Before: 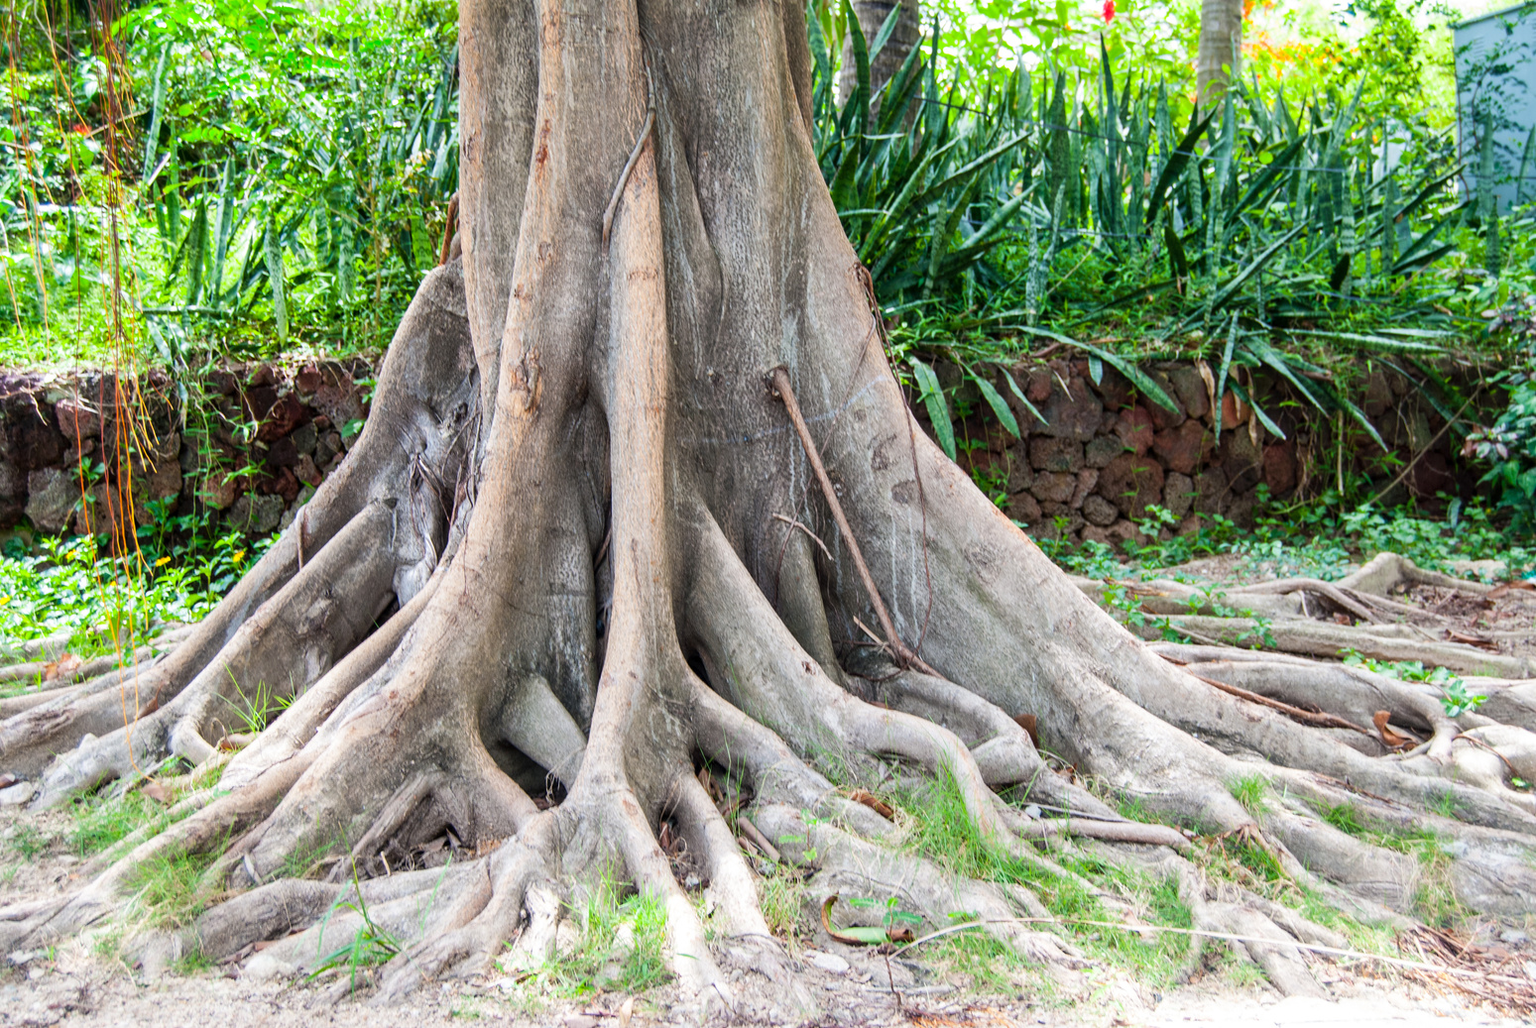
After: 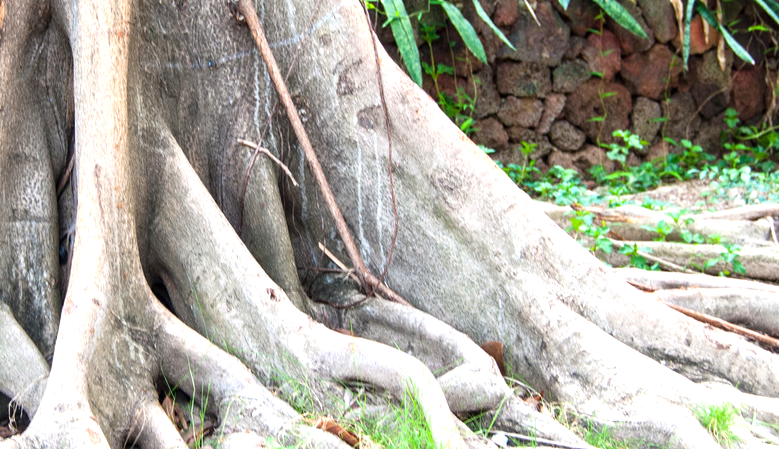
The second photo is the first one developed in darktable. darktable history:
exposure: exposure 0.781 EV, compensate highlight preservation false
crop: left 35.03%, top 36.625%, right 14.663%, bottom 20.057%
